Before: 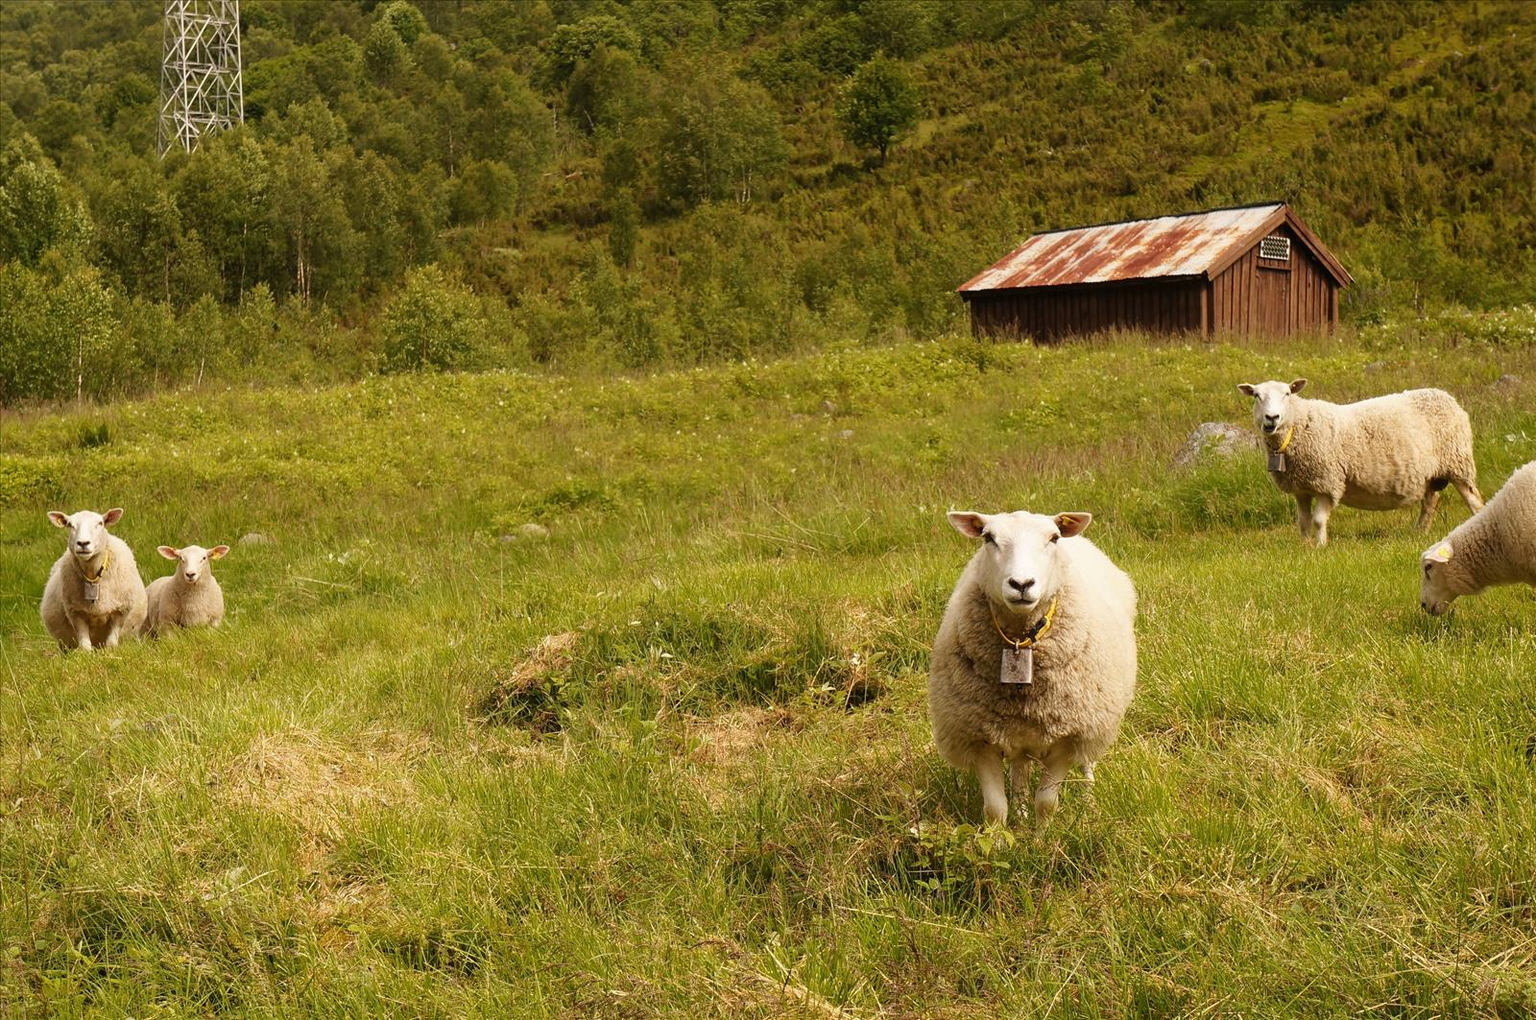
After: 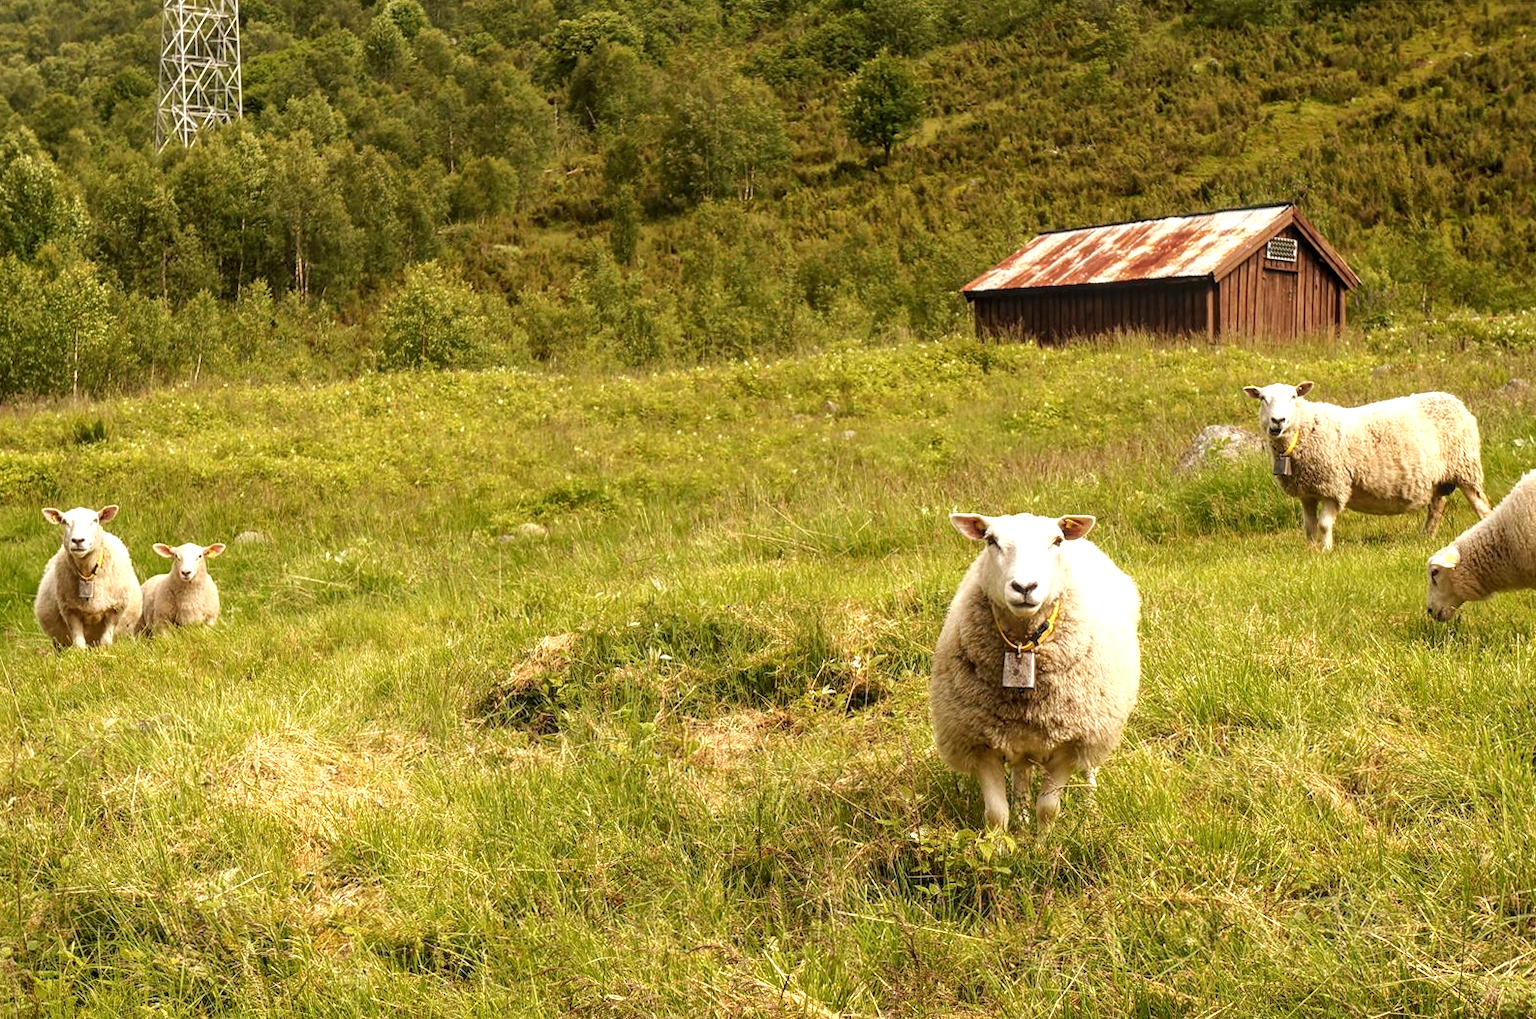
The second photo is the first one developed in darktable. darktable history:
crop and rotate: angle -0.335°
local contrast: detail 130%
exposure: black level correction 0, exposure 0.499 EV, compensate highlight preservation false
